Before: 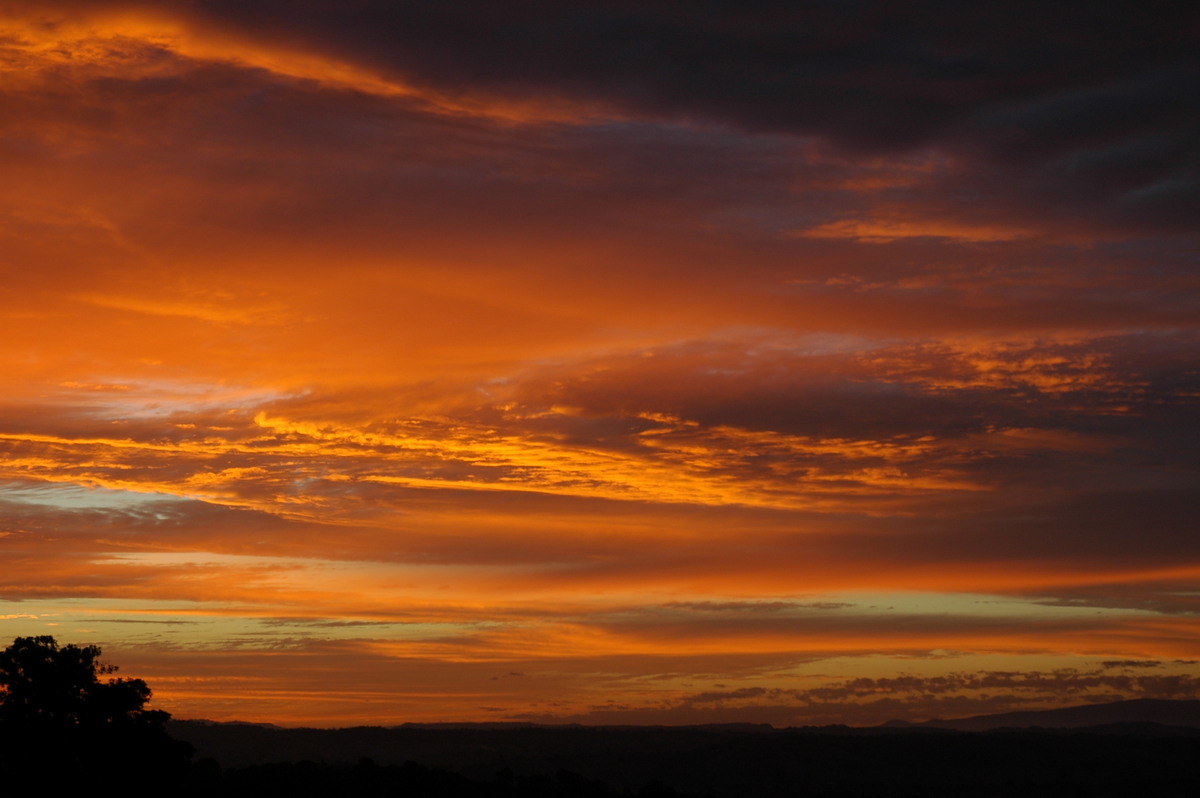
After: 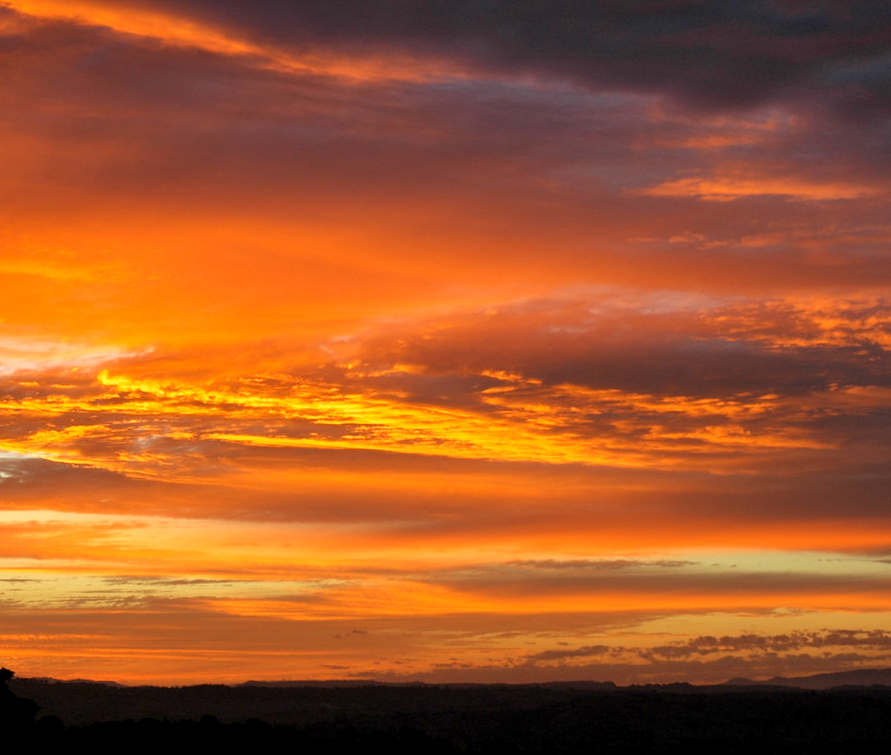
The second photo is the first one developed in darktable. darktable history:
shadows and highlights: low approximation 0.01, soften with gaussian
exposure: black level correction 0.002, exposure 1 EV, compensate highlight preservation false
crop and rotate: left 13.085%, top 5.312%, right 12.6%
